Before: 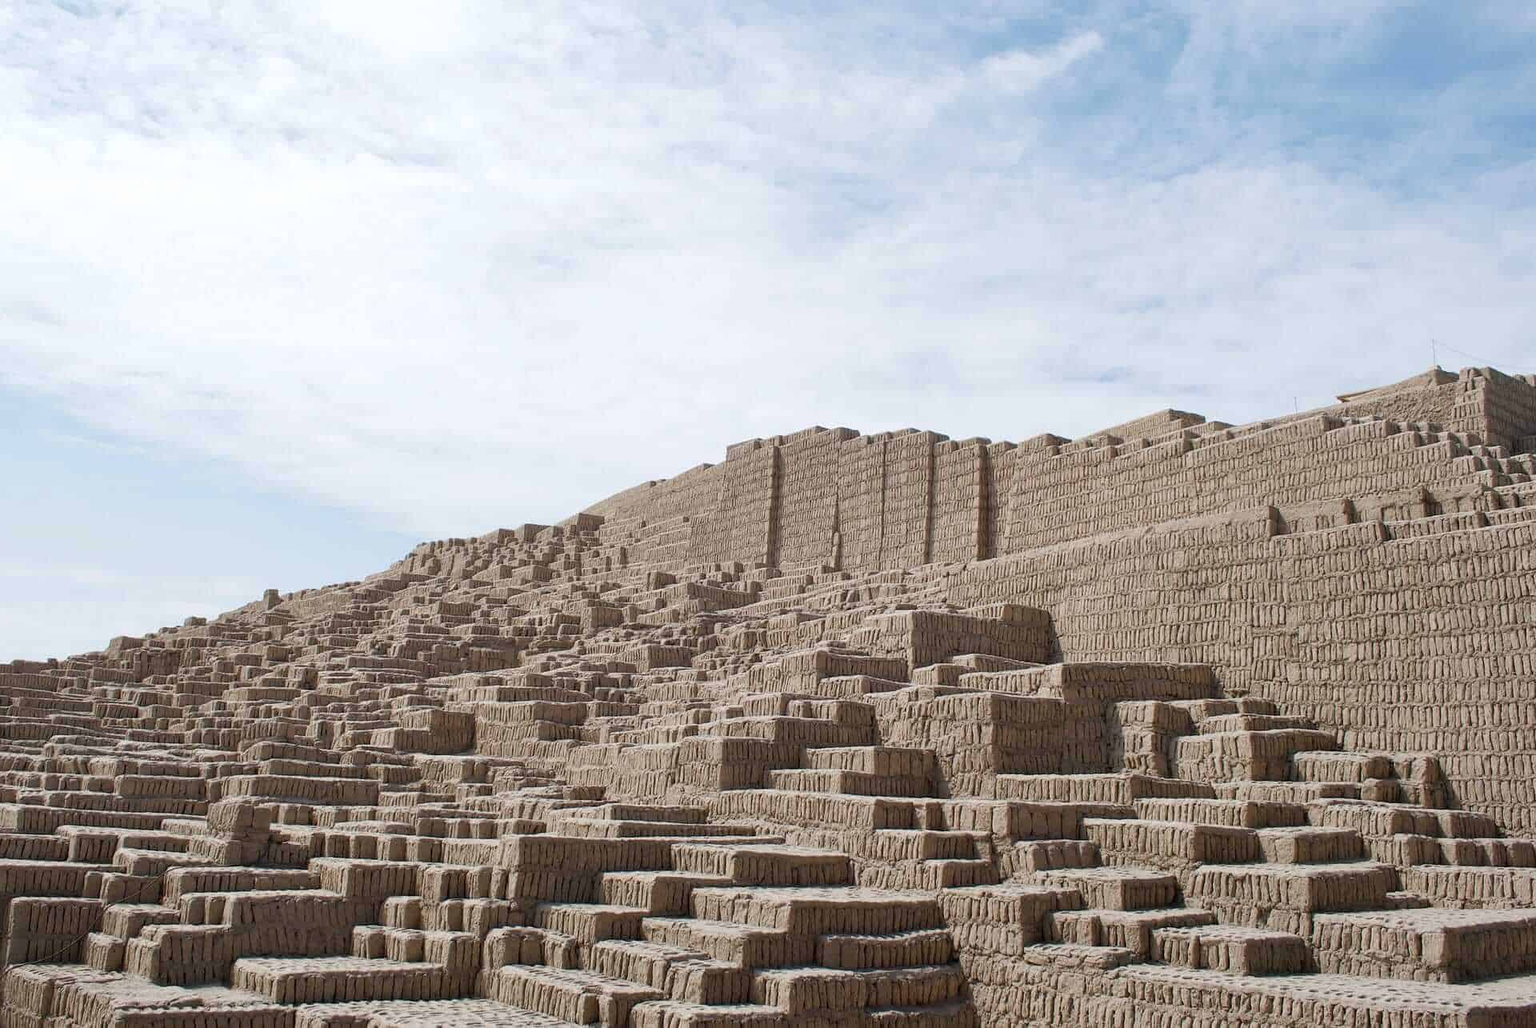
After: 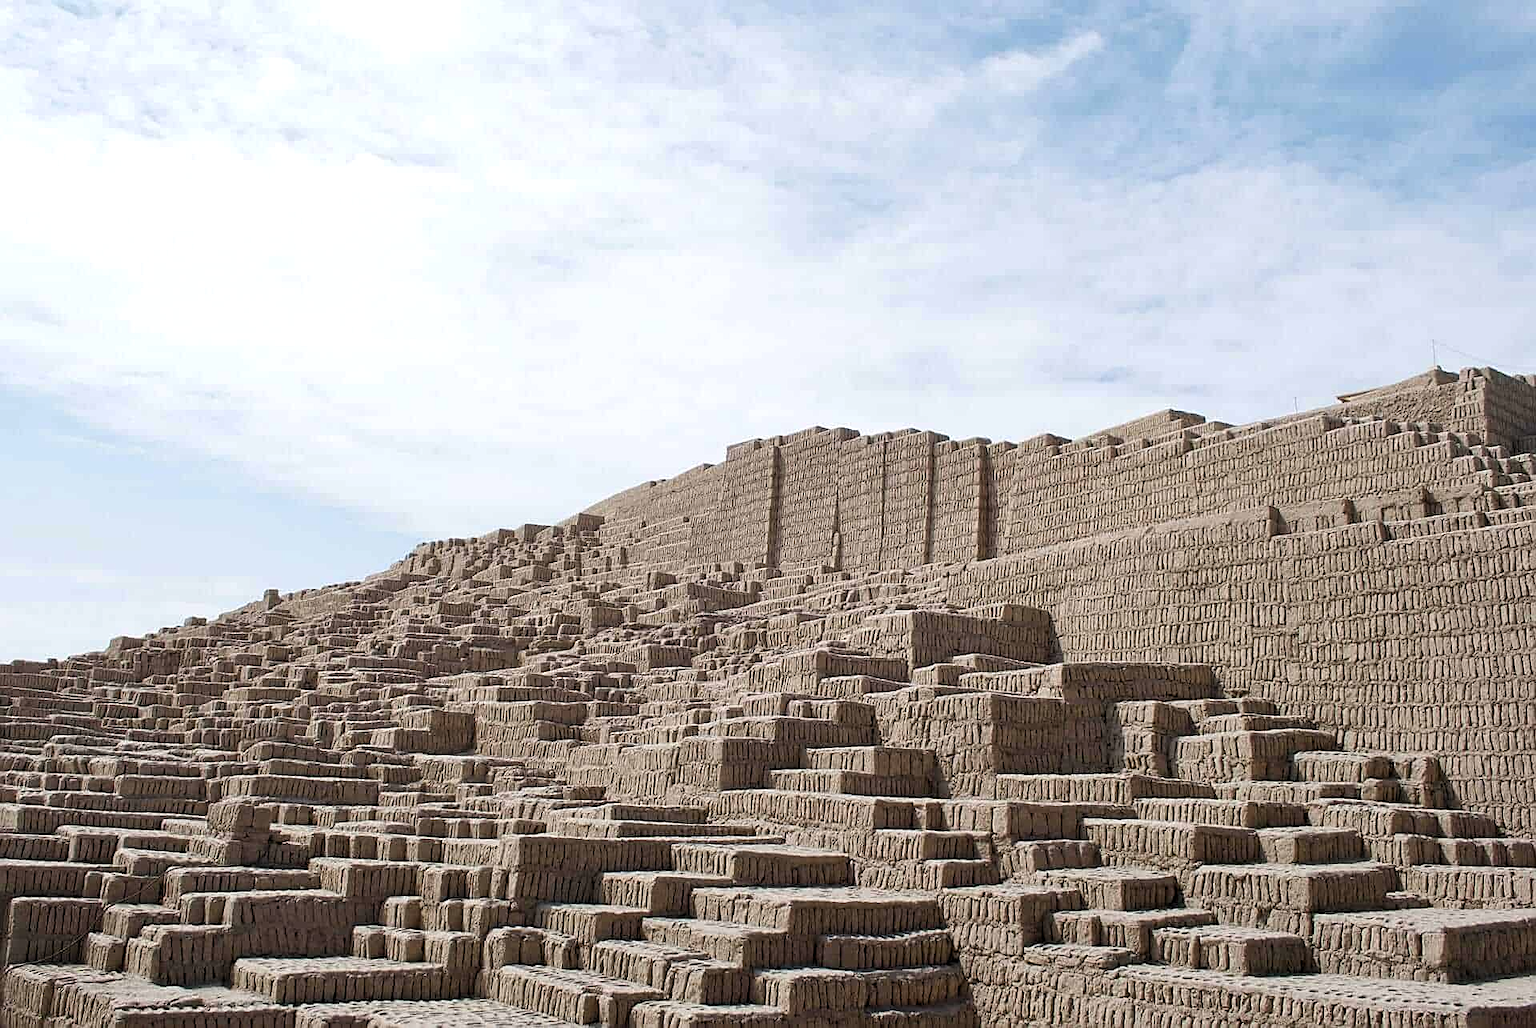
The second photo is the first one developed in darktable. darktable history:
sharpen: amount 0.475
levels: levels [0.031, 0.5, 0.969]
